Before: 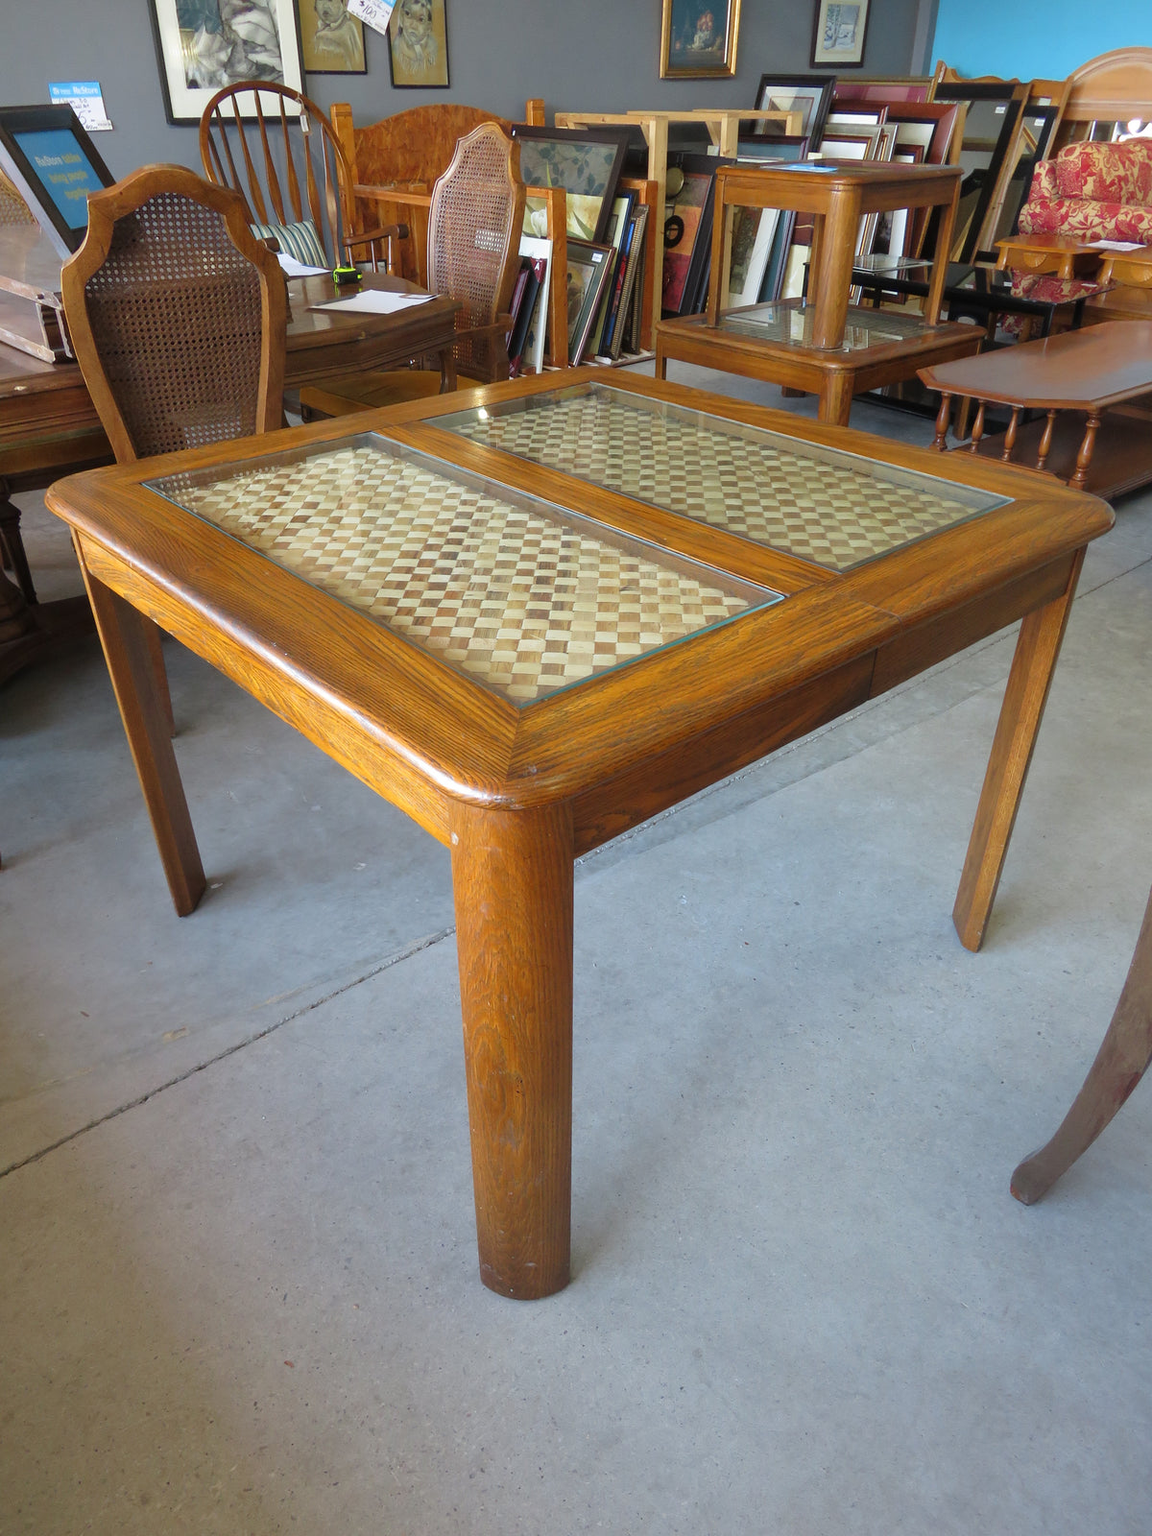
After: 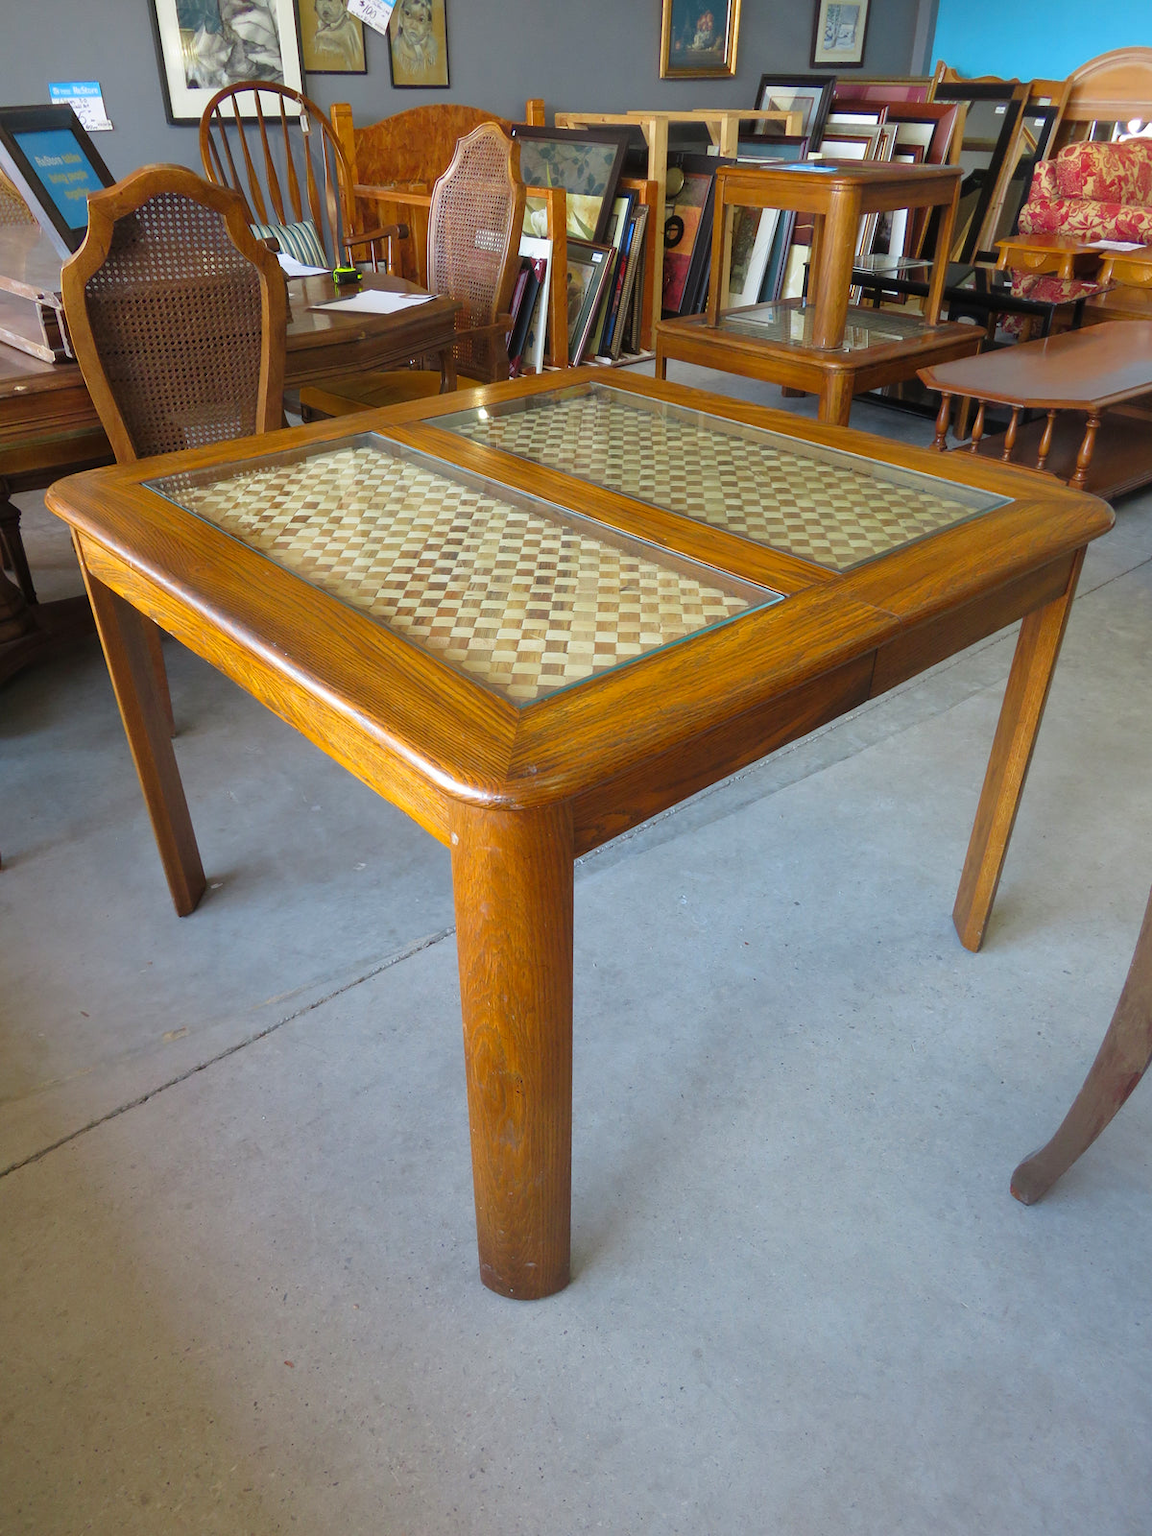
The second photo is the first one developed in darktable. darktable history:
color balance rgb: linear chroma grading › global chroma 9.786%, perceptual saturation grading › global saturation 0.255%, global vibrance 10.723%
